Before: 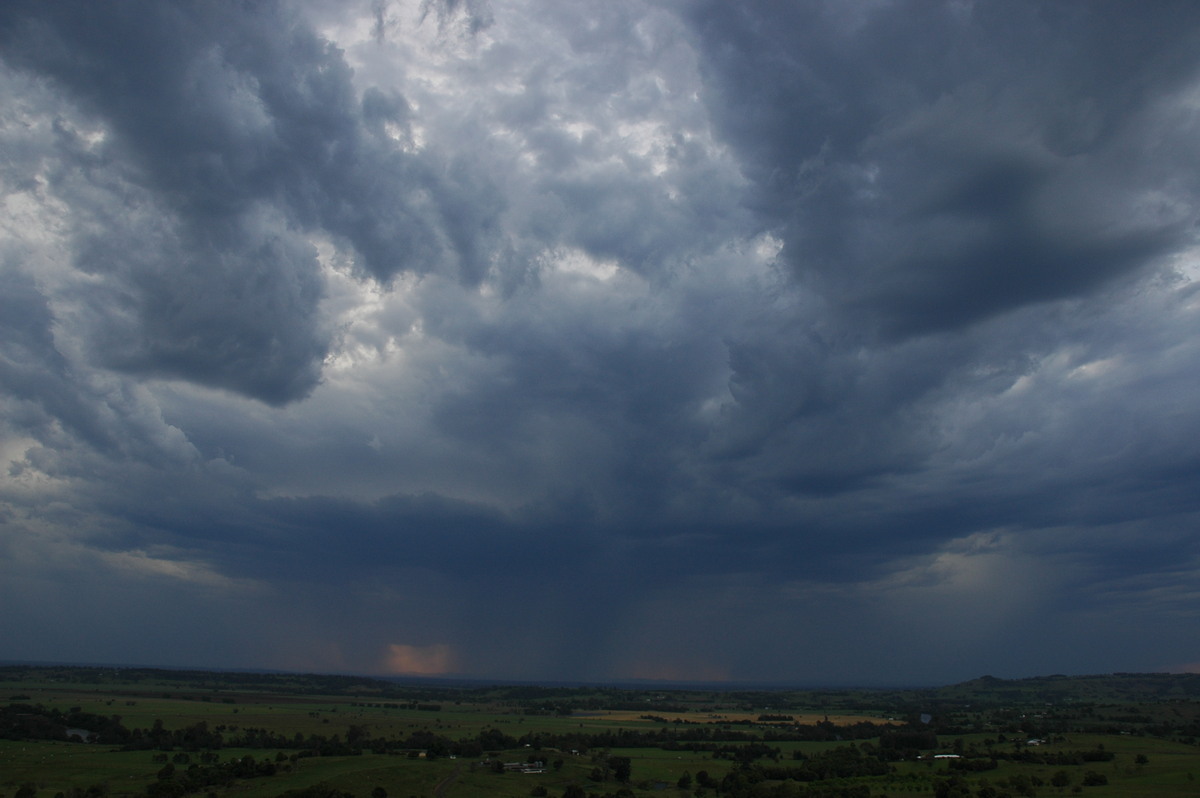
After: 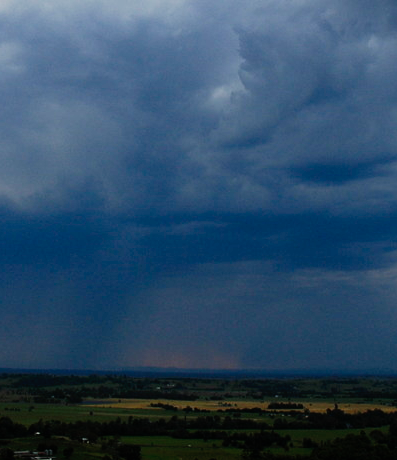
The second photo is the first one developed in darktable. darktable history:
color zones: curves: ch0 [(0.25, 0.5) (0.428, 0.473) (0.75, 0.5)]; ch1 [(0.243, 0.479) (0.398, 0.452) (0.75, 0.5)]
crop: left 40.878%, top 39.176%, right 25.993%, bottom 3.081%
exposure: exposure 0.426 EV, compensate highlight preservation false
tone curve: curves: ch0 [(0, 0) (0.003, 0) (0.011, 0.002) (0.025, 0.004) (0.044, 0.007) (0.069, 0.015) (0.1, 0.025) (0.136, 0.04) (0.177, 0.09) (0.224, 0.152) (0.277, 0.239) (0.335, 0.335) (0.399, 0.43) (0.468, 0.524) (0.543, 0.621) (0.623, 0.712) (0.709, 0.792) (0.801, 0.871) (0.898, 0.951) (1, 1)], preserve colors none
